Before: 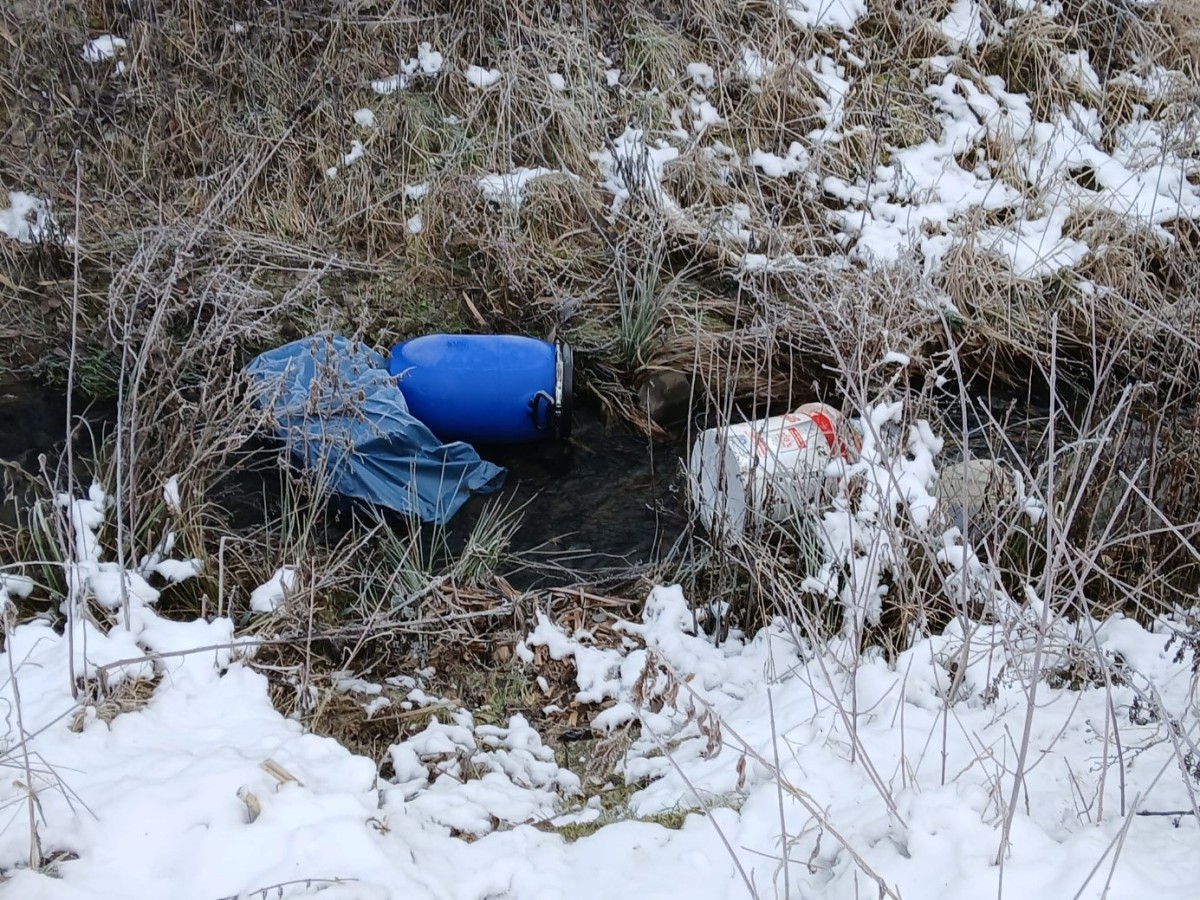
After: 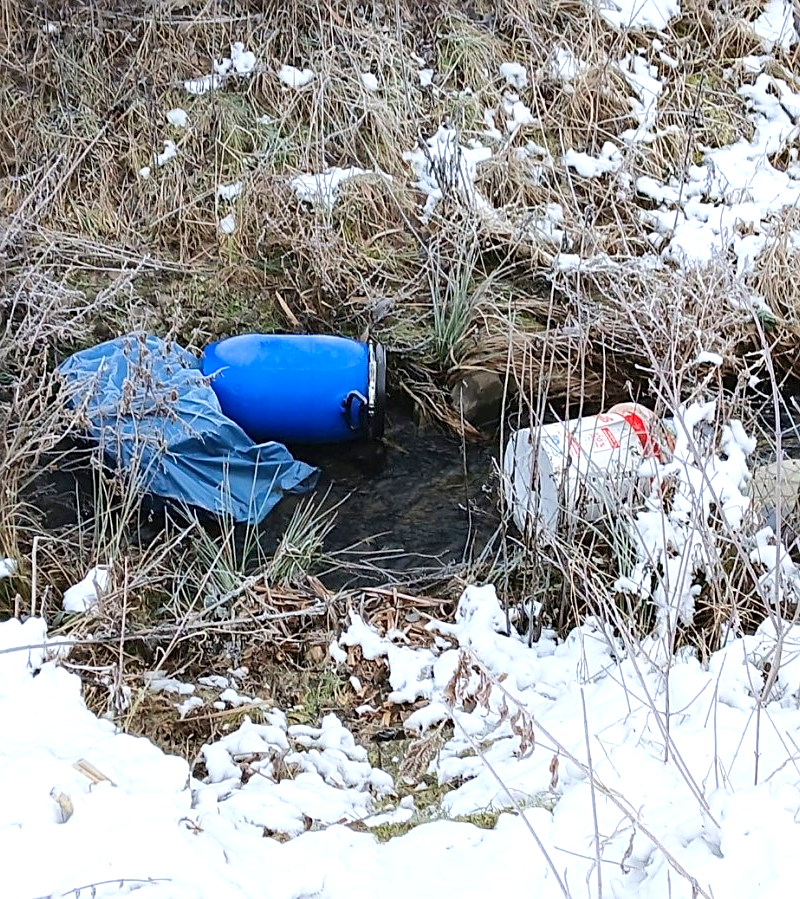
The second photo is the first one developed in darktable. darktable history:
sharpen: on, module defaults
exposure: black level correction 0.001, exposure 0.499 EV, compensate highlight preservation false
contrast brightness saturation: brightness 0.09, saturation 0.19
crop and rotate: left 15.589%, right 17.737%
